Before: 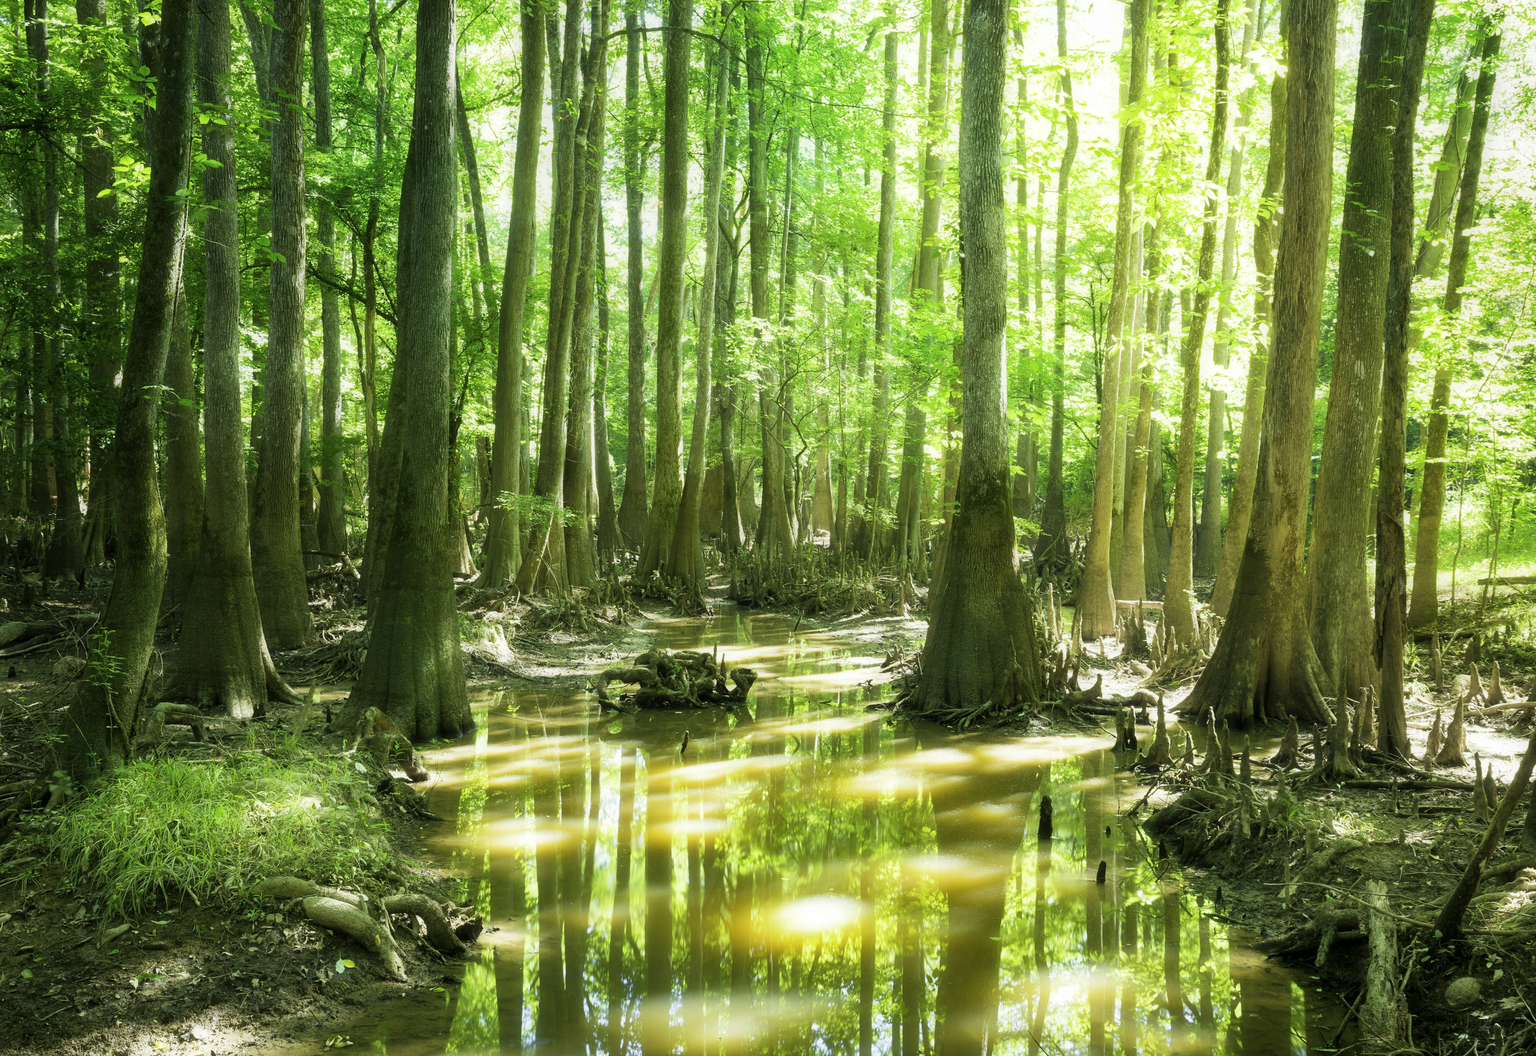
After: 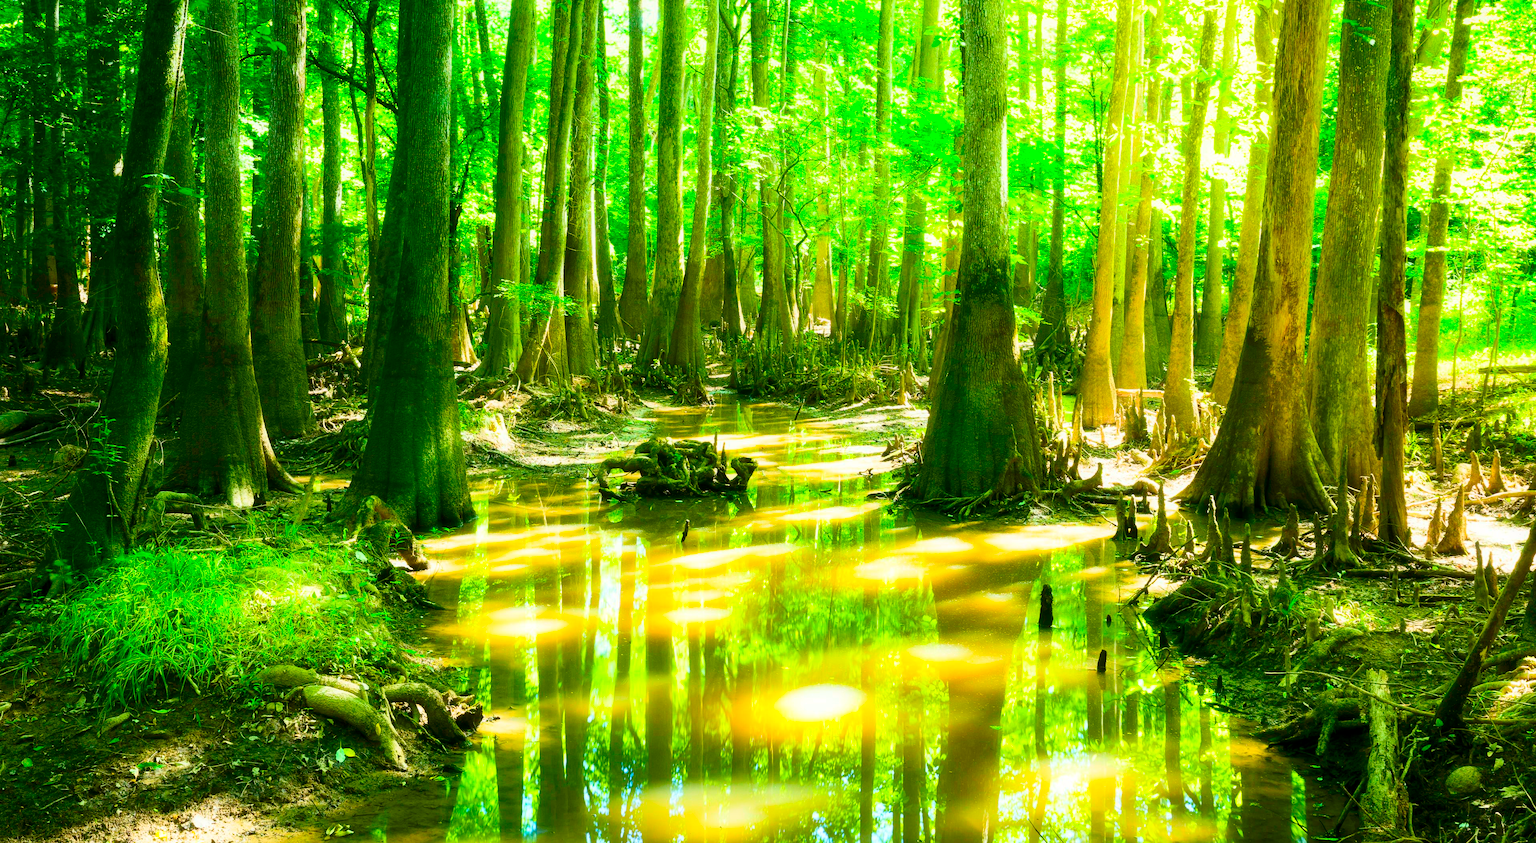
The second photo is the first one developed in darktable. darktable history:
contrast brightness saturation: contrast 0.265, brightness 0.016, saturation 0.863
crop and rotate: top 20.104%
